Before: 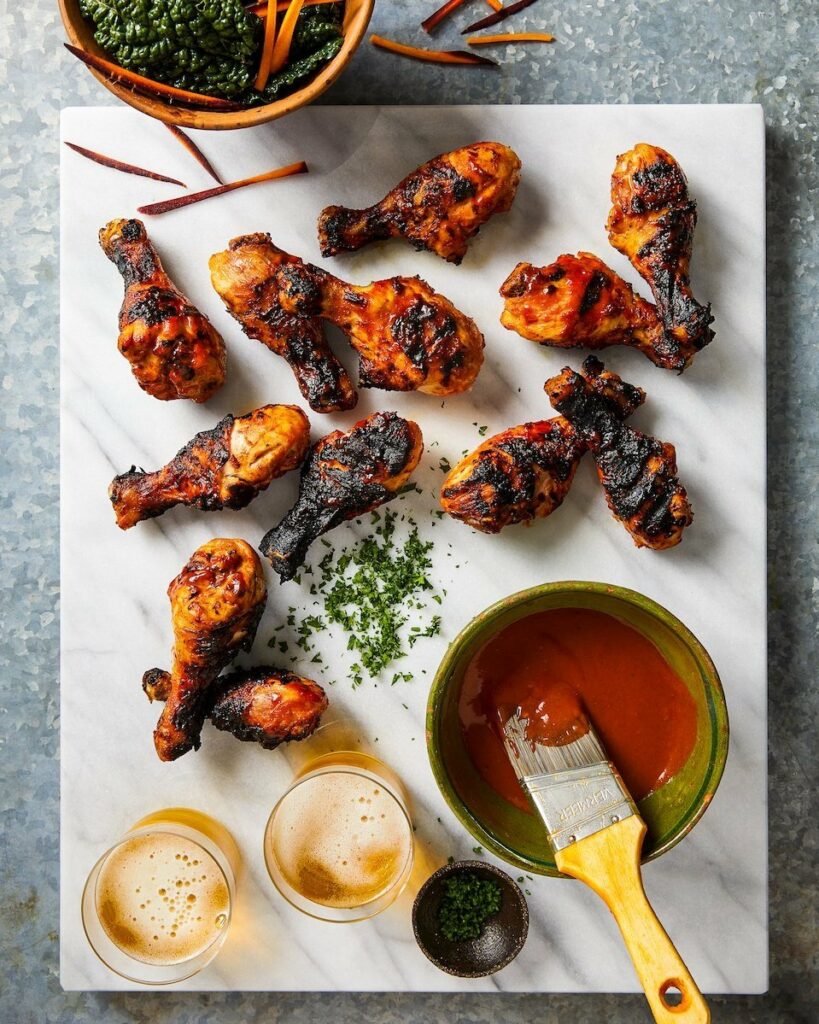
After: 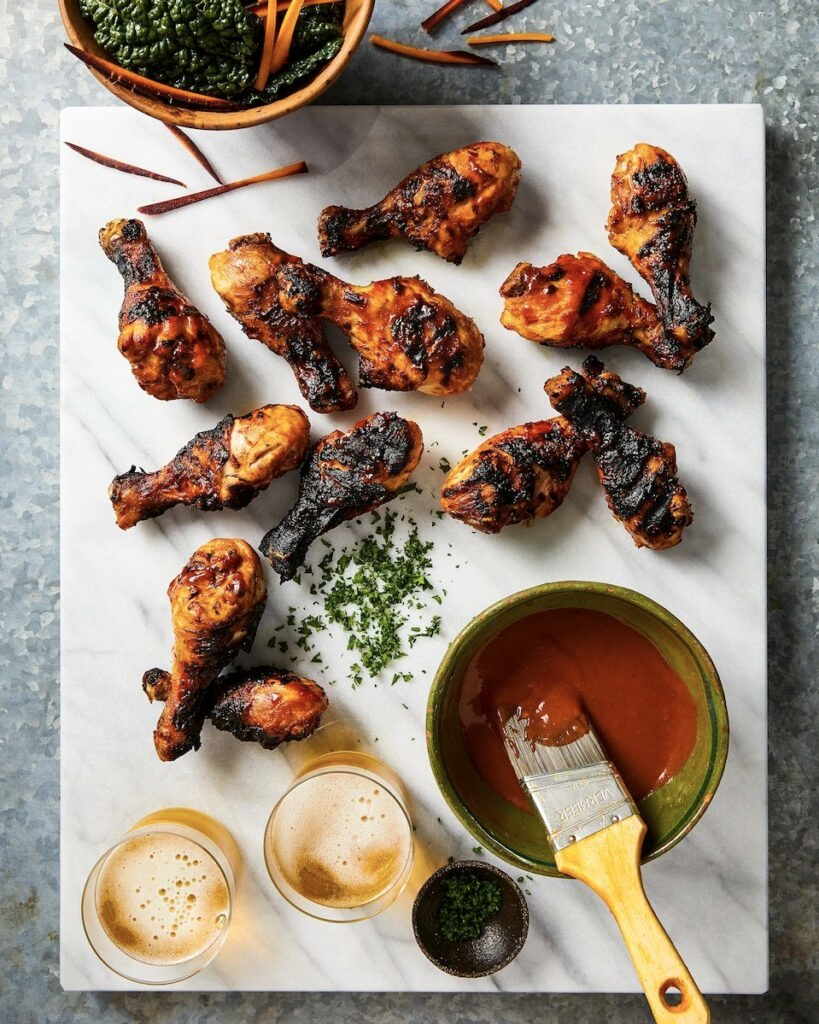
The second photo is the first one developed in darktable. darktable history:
contrast brightness saturation: contrast 0.108, saturation -0.165
